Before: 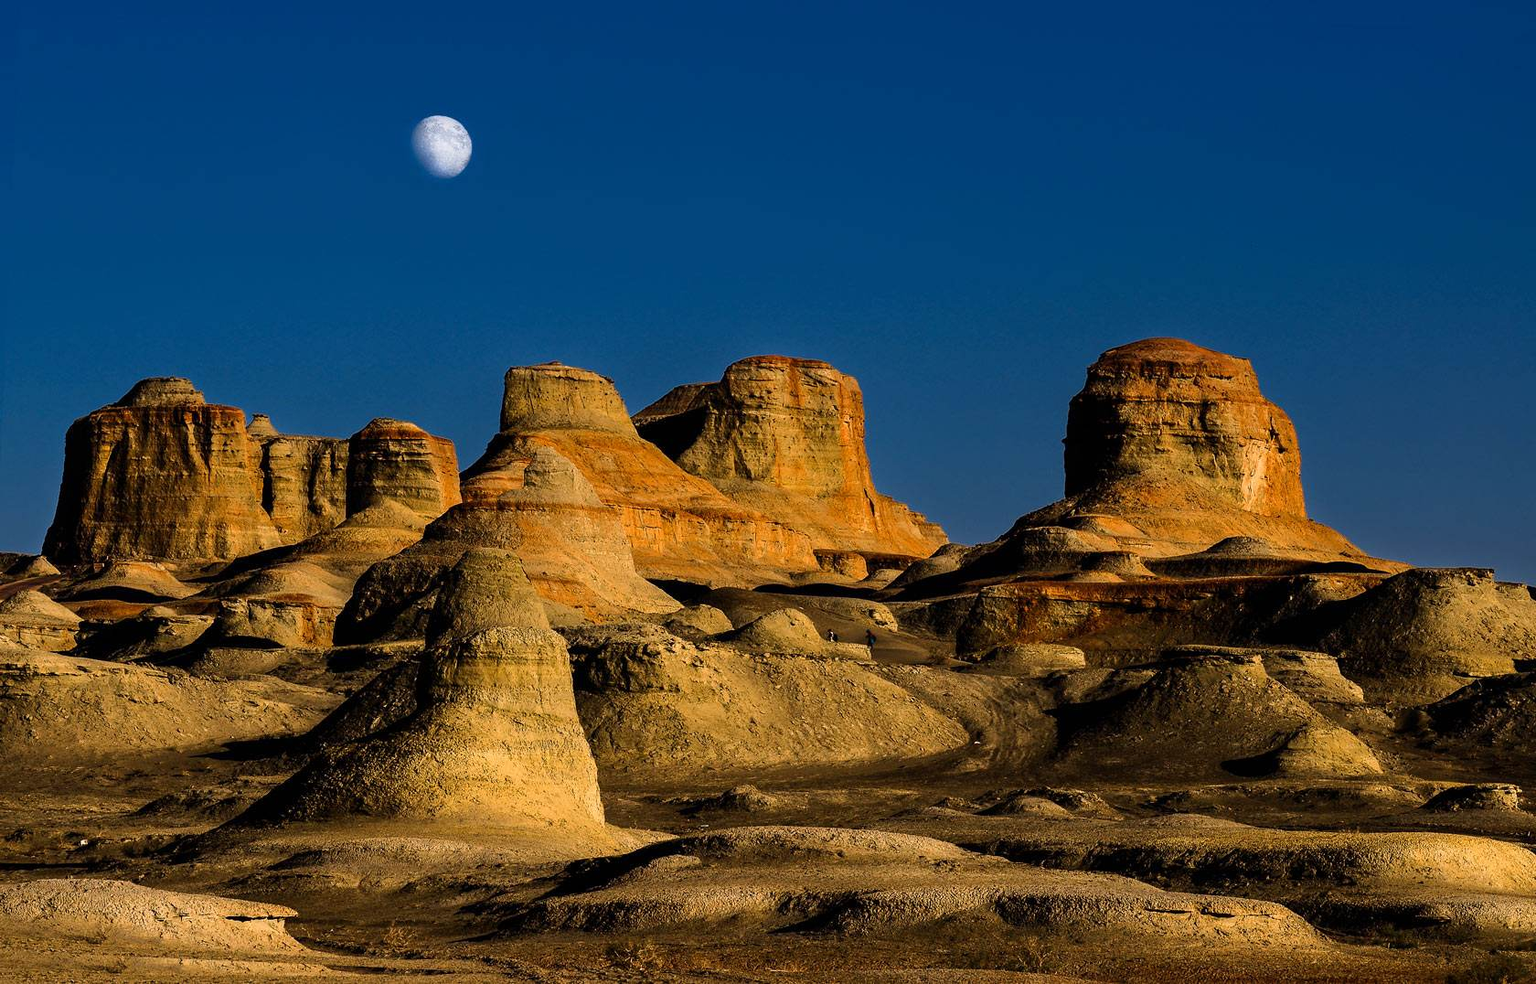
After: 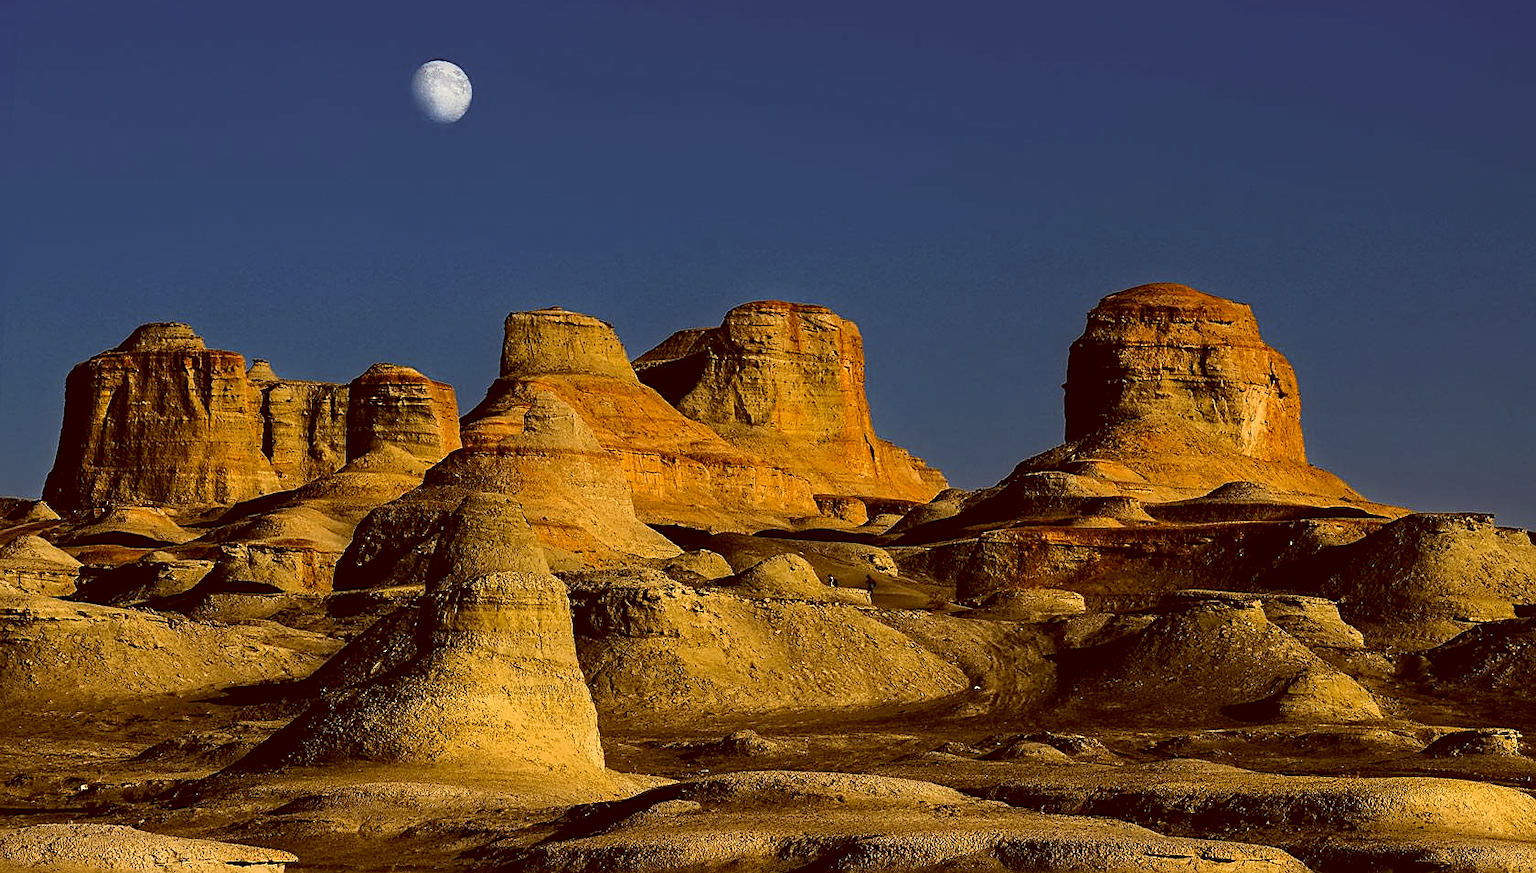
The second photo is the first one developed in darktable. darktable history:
sharpen: on, module defaults
color balance: lift [1.001, 1.007, 1, 0.993], gamma [1.023, 1.026, 1.01, 0.974], gain [0.964, 1.059, 1.073, 0.927]
crop and rotate: top 5.609%, bottom 5.609%
contrast equalizer: y [[0.5 ×6], [0.5 ×6], [0.5 ×6], [0 ×6], [0, 0, 0, 0.581, 0.011, 0]]
